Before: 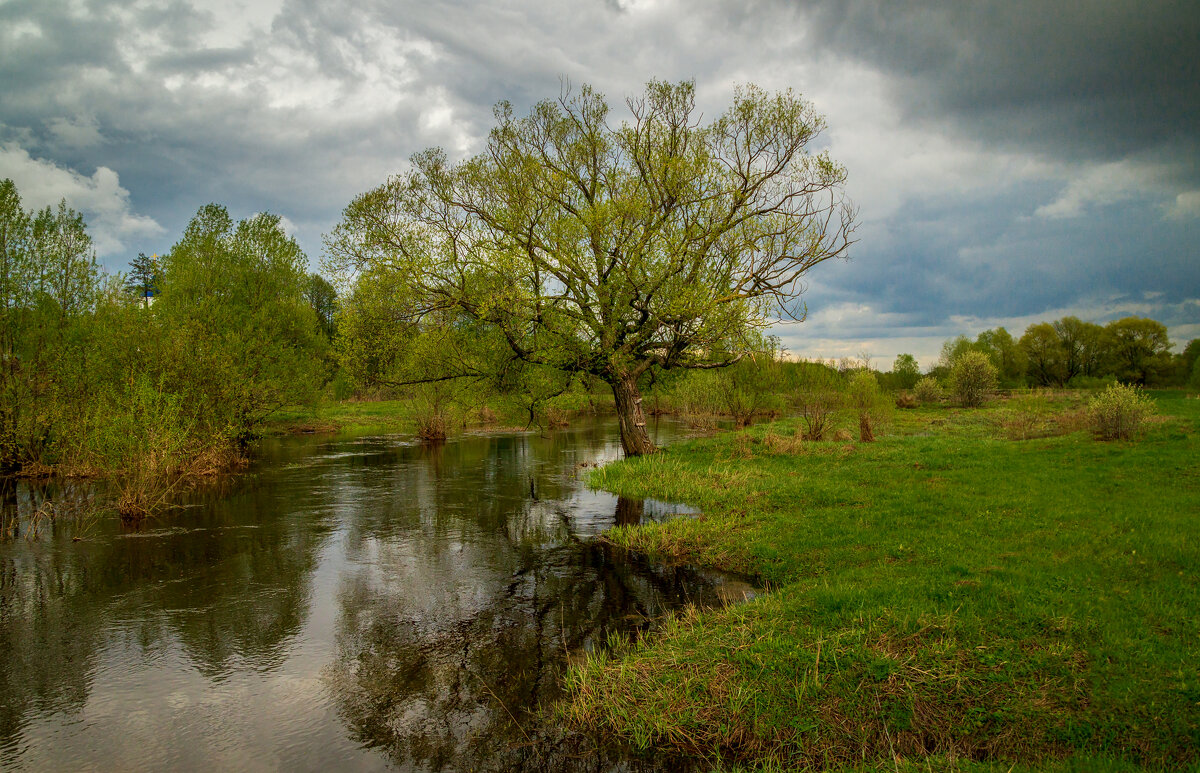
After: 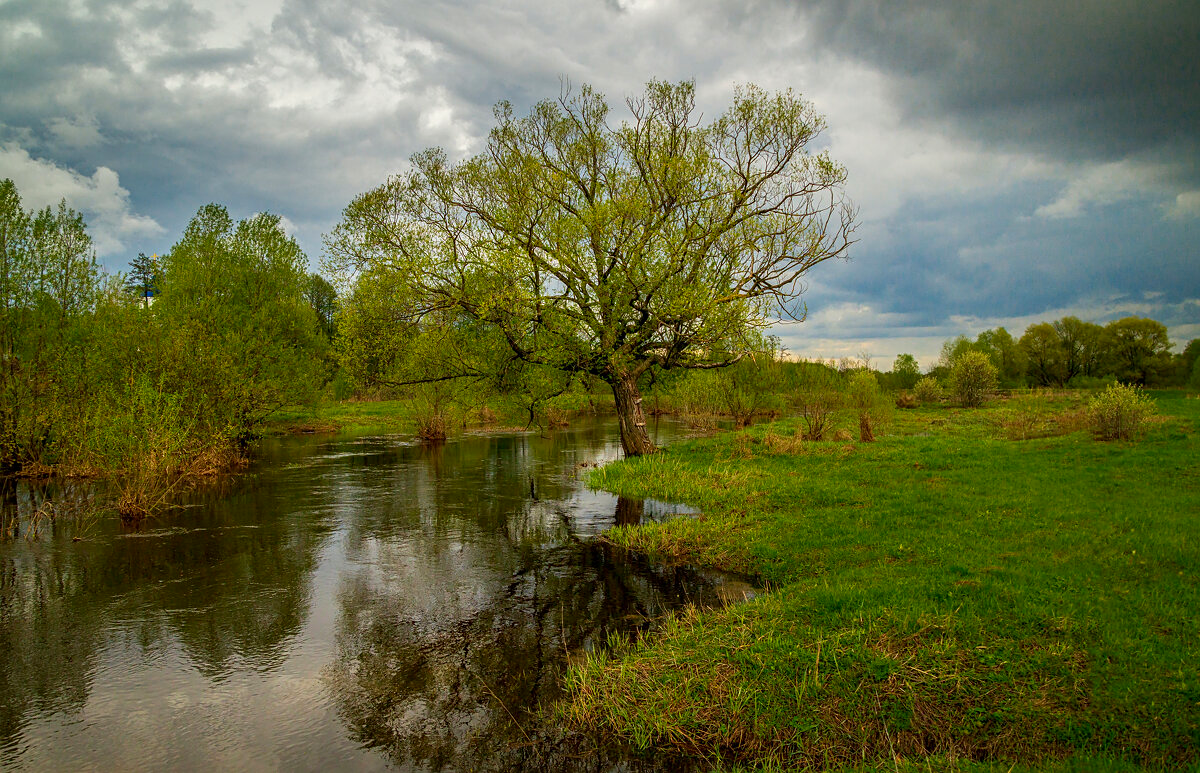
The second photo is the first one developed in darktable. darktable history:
sharpen: amount 0.217
contrast brightness saturation: contrast 0.04, saturation 0.151
